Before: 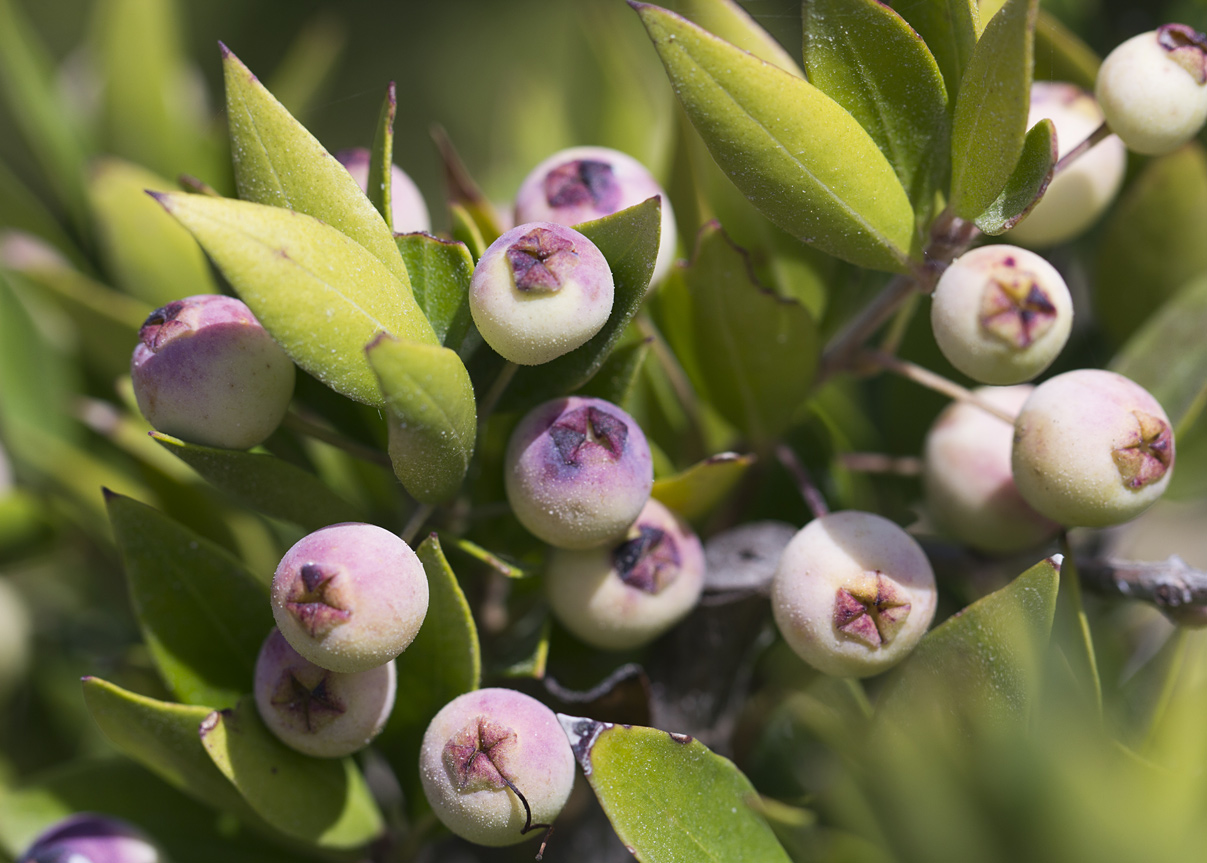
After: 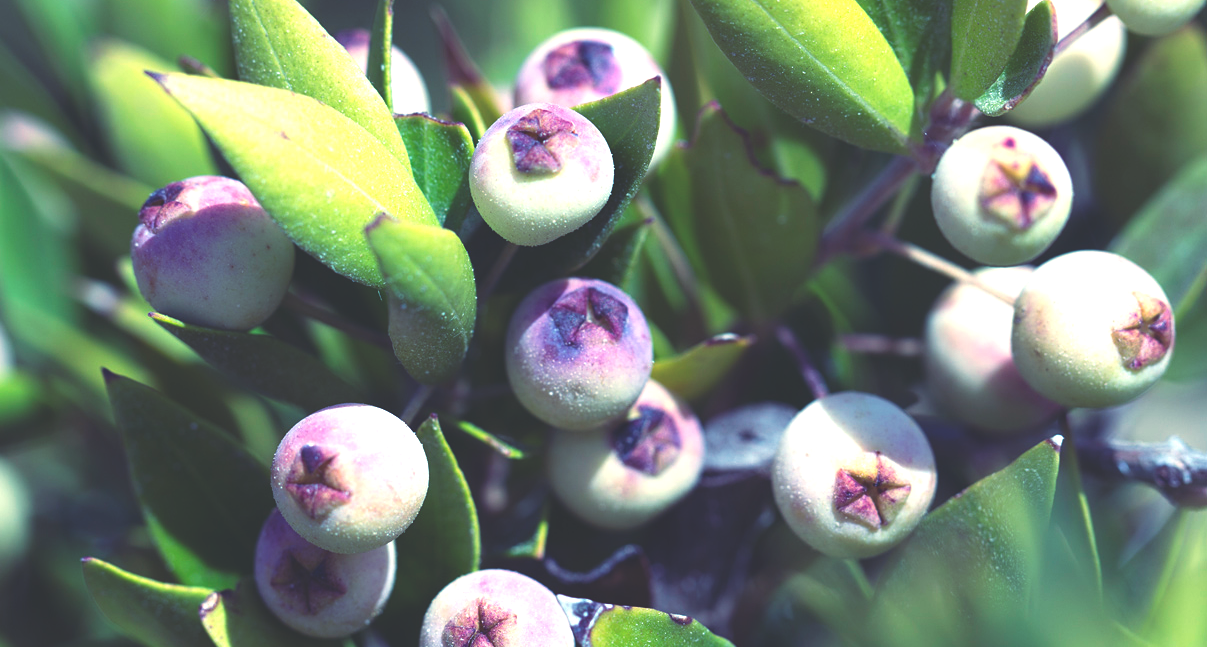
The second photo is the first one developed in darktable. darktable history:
rgb curve: curves: ch0 [(0, 0.186) (0.314, 0.284) (0.576, 0.466) (0.805, 0.691) (0.936, 0.886)]; ch1 [(0, 0.186) (0.314, 0.284) (0.581, 0.534) (0.771, 0.746) (0.936, 0.958)]; ch2 [(0, 0.216) (0.275, 0.39) (1, 1)], mode RGB, independent channels, compensate middle gray true, preserve colors none
exposure: black level correction 0, exposure 0.7 EV, compensate exposure bias true, compensate highlight preservation false
crop: top 13.819%, bottom 11.169%
